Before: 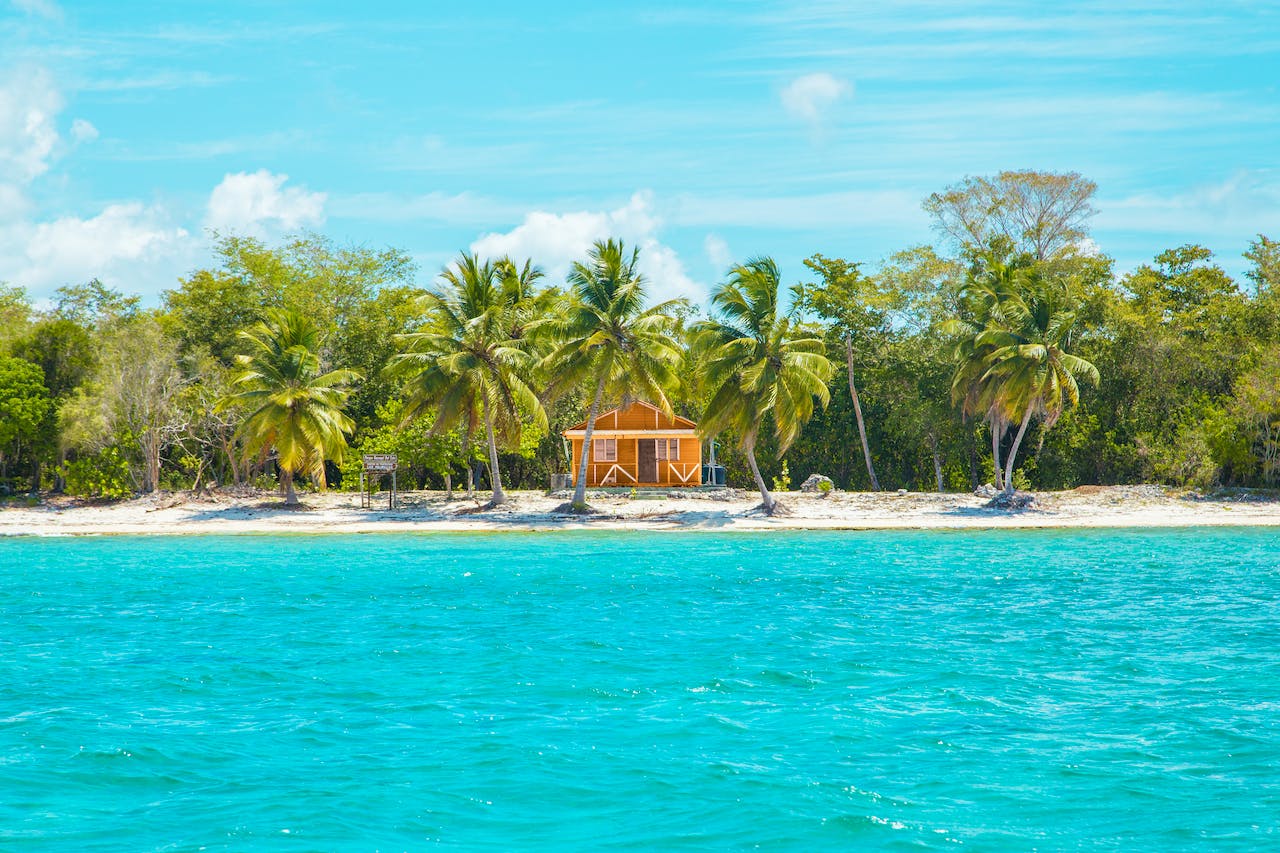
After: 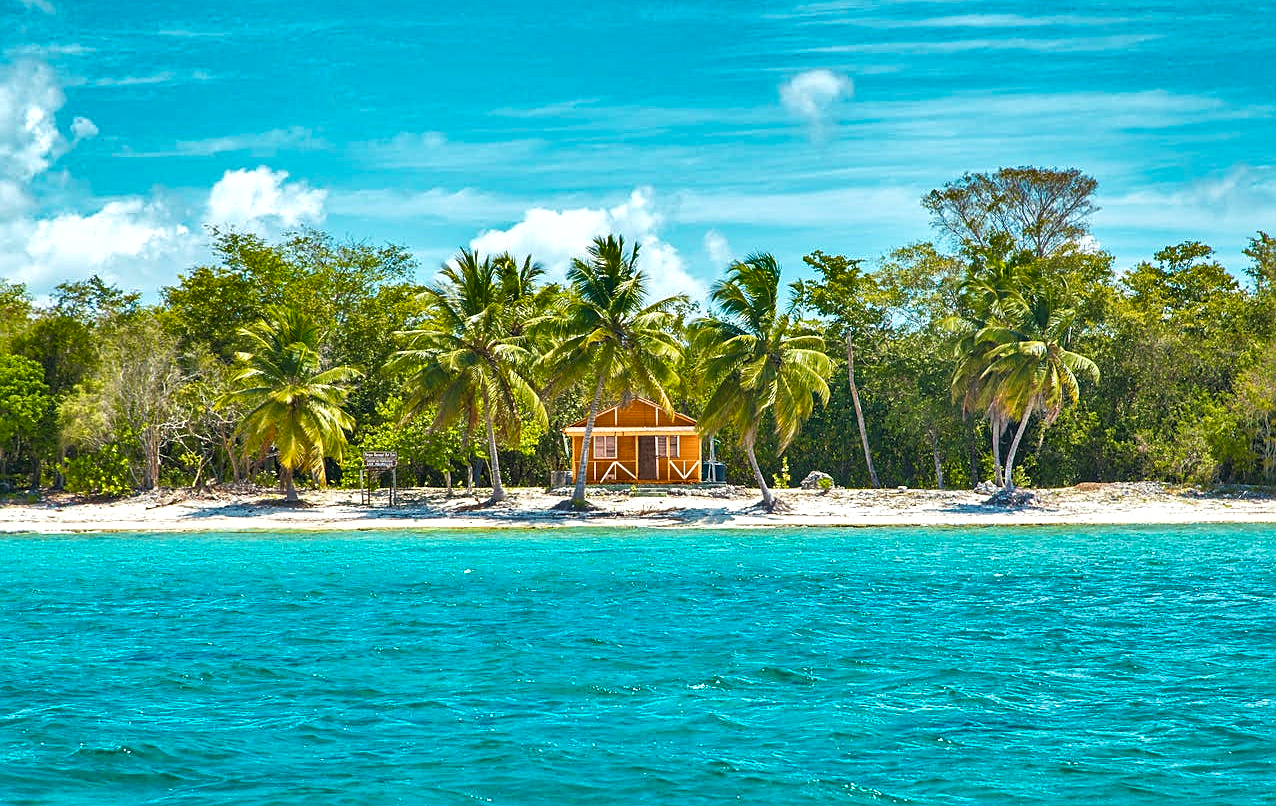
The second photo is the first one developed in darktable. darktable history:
exposure: exposure 0.261 EV, compensate exposure bias true, compensate highlight preservation false
shadows and highlights: shadows 24.57, highlights -76.68, soften with gaussian
sharpen: on, module defaults
crop: top 0.36%, right 0.257%, bottom 5.107%
